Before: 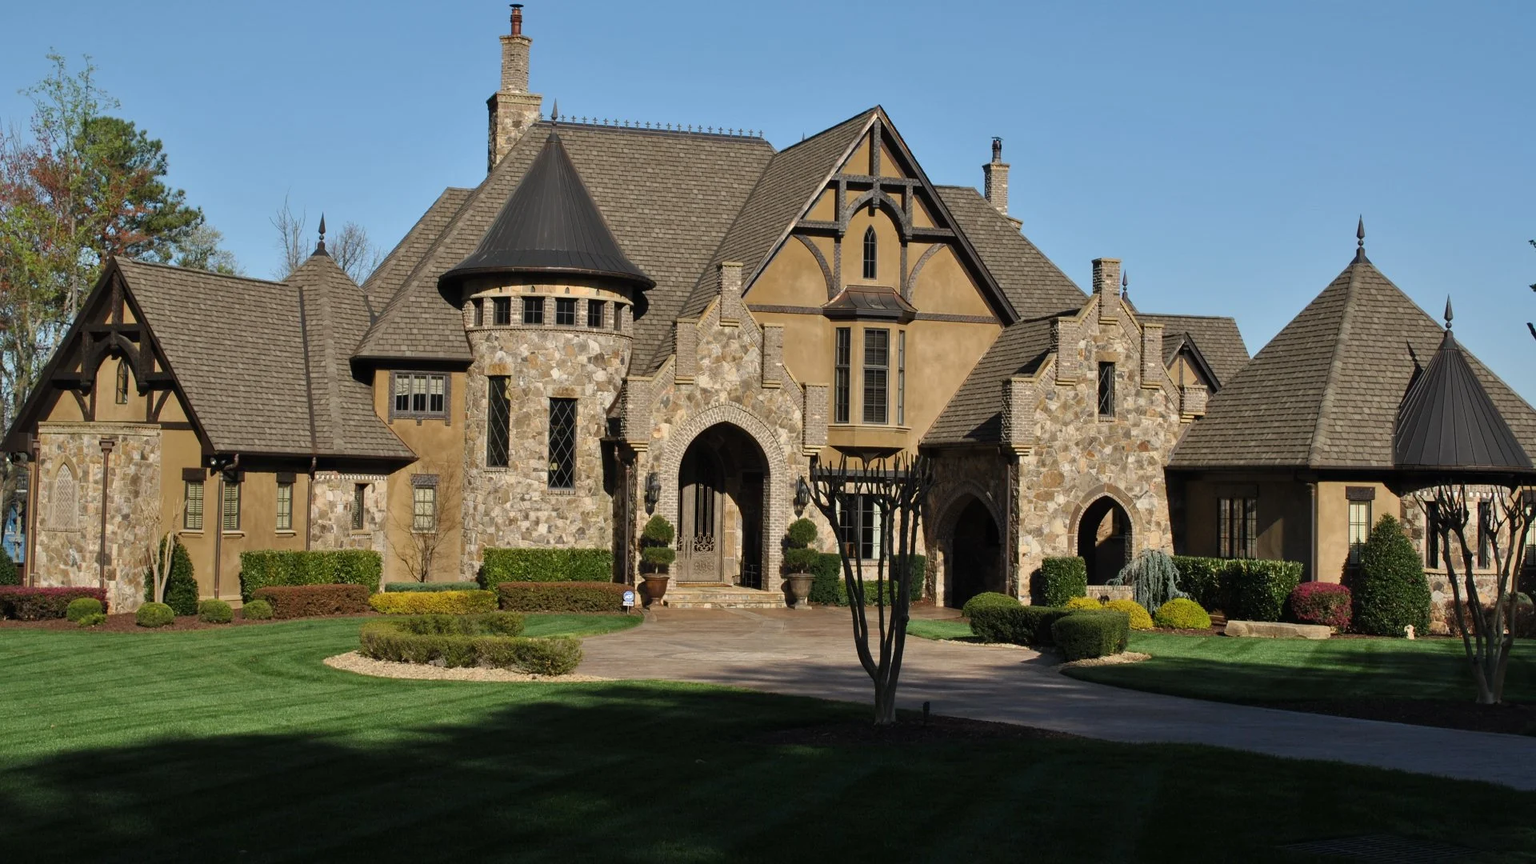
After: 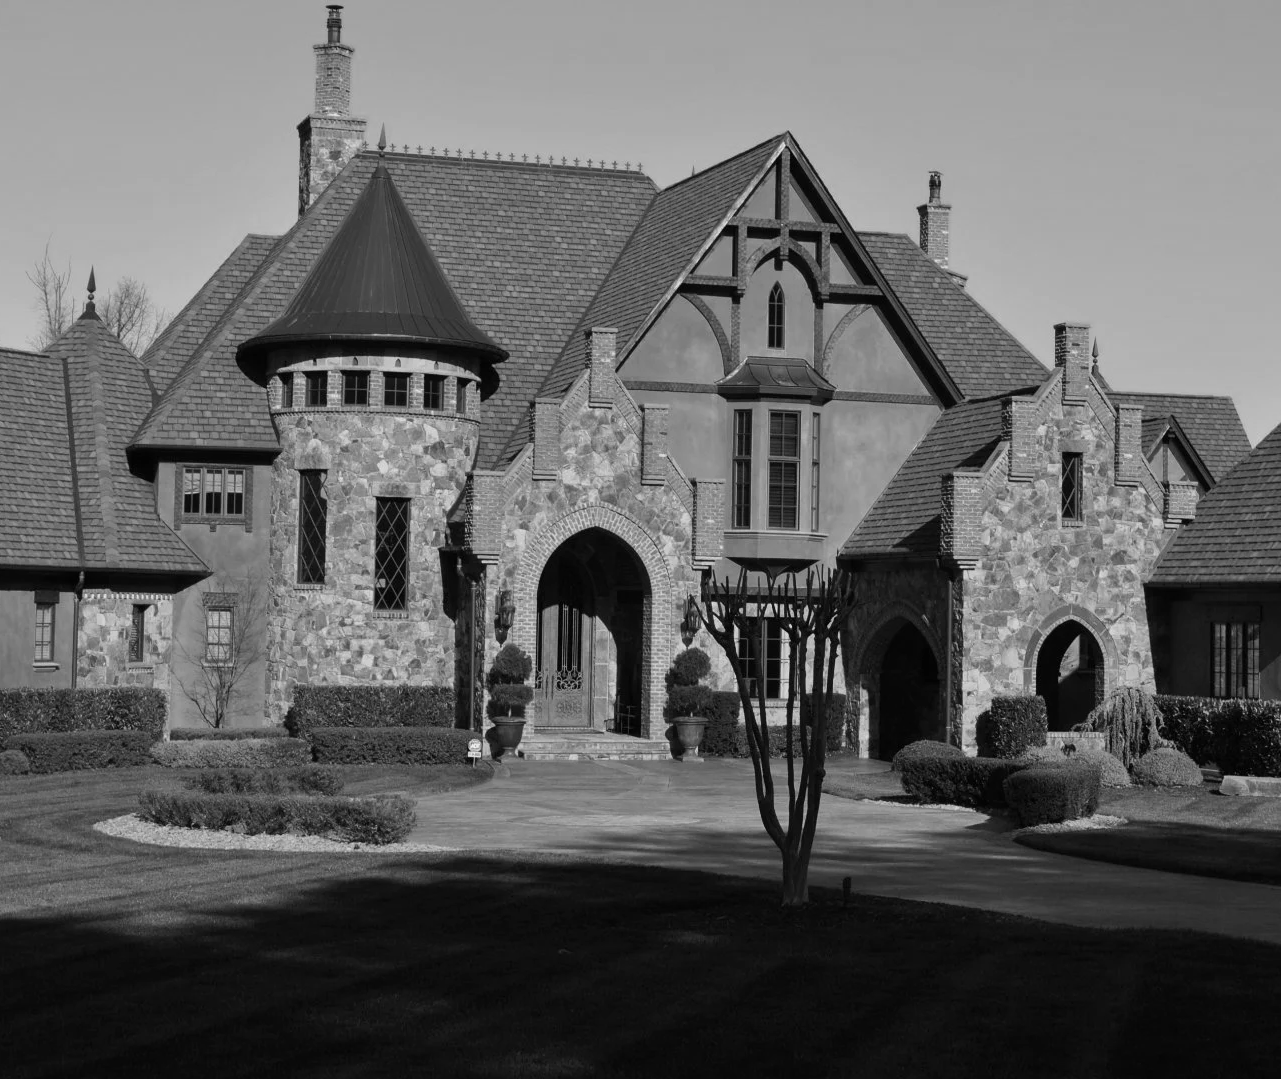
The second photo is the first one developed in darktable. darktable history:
color calibration: output gray [0.28, 0.41, 0.31, 0], gray › normalize channels true, illuminant same as pipeline (D50), adaptation XYZ, x 0.346, y 0.357, temperature 5019.42 K, gamut compression 0.005
crop and rotate: left 16.219%, right 17.024%
